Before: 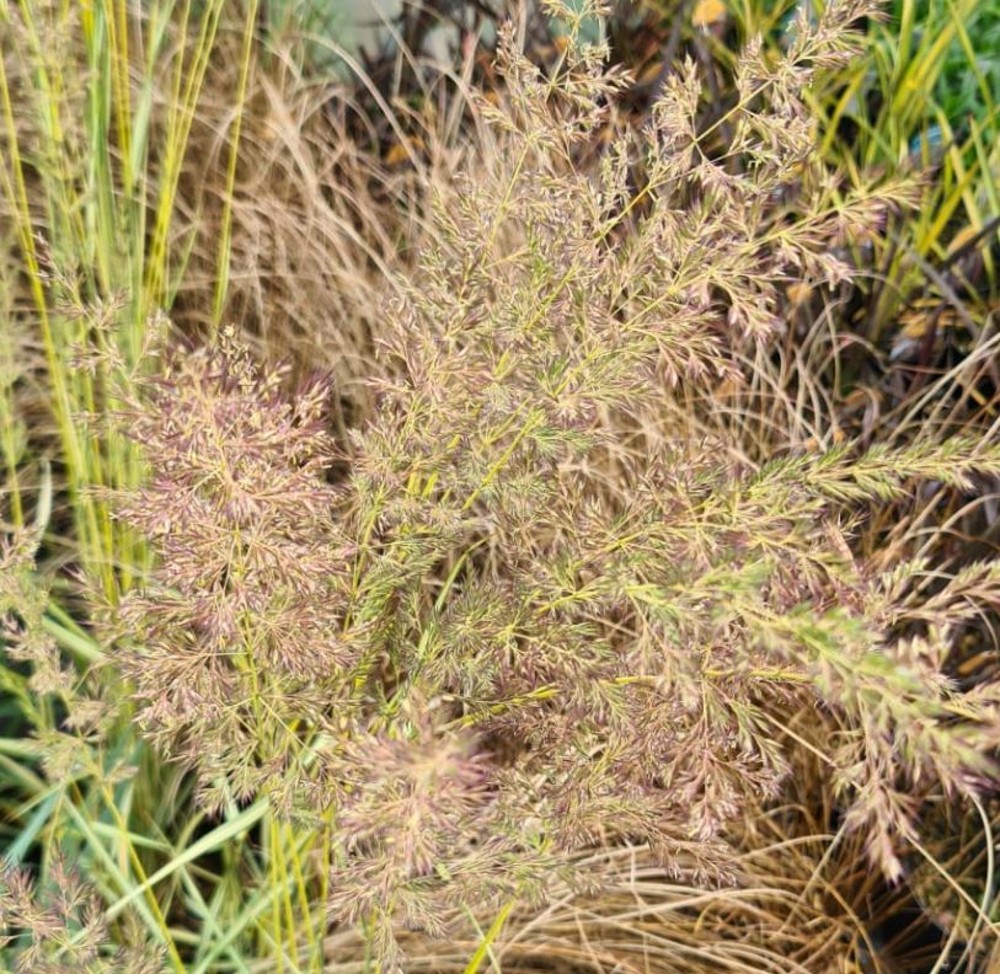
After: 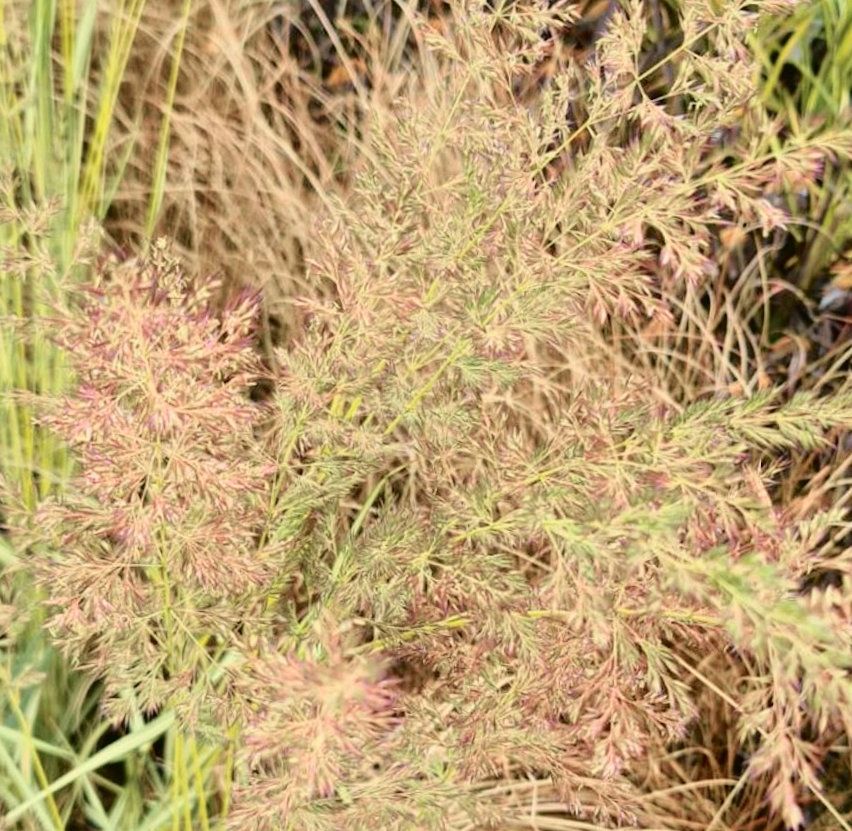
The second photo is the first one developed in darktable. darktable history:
crop and rotate: angle -3.21°, left 5.349%, top 5.22%, right 4.61%, bottom 4.587%
tone curve: curves: ch0 [(0, 0.021) (0.049, 0.044) (0.152, 0.14) (0.328, 0.377) (0.473, 0.543) (0.641, 0.705) (0.868, 0.887) (1, 0.969)]; ch1 [(0, 0) (0.302, 0.331) (0.427, 0.433) (0.472, 0.47) (0.502, 0.503) (0.522, 0.526) (0.564, 0.591) (0.602, 0.632) (0.677, 0.701) (0.859, 0.885) (1, 1)]; ch2 [(0, 0) (0.33, 0.301) (0.447, 0.44) (0.487, 0.496) (0.502, 0.516) (0.535, 0.554) (0.565, 0.598) (0.618, 0.629) (1, 1)], color space Lab, independent channels, preserve colors none
contrast brightness saturation: saturation -0.065
